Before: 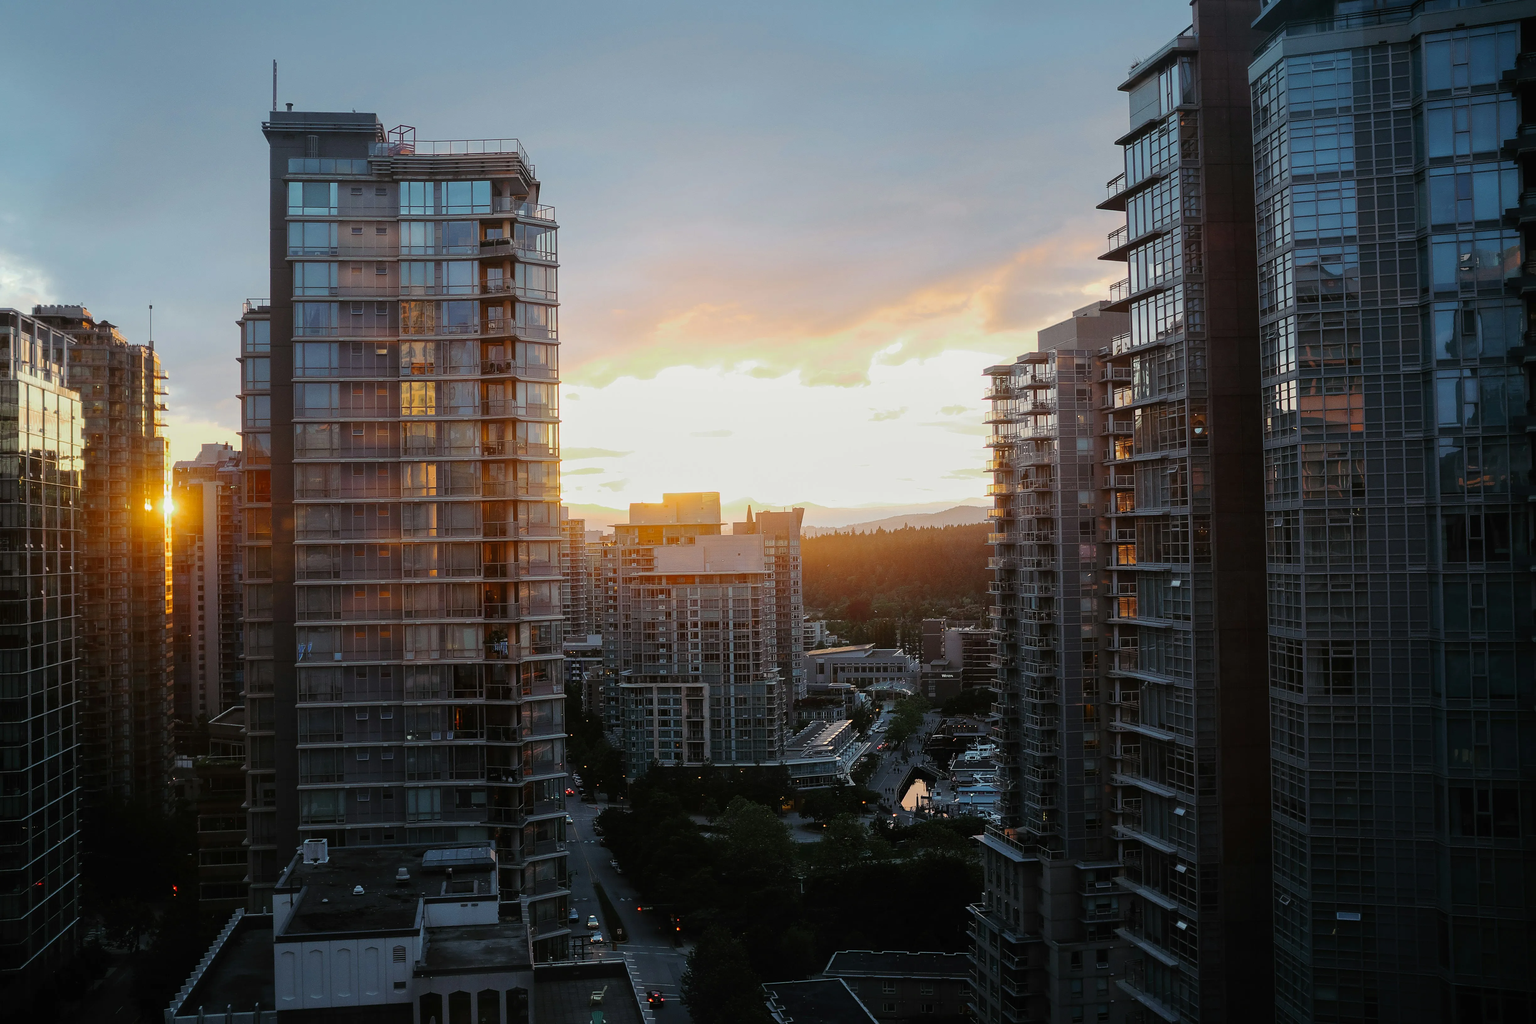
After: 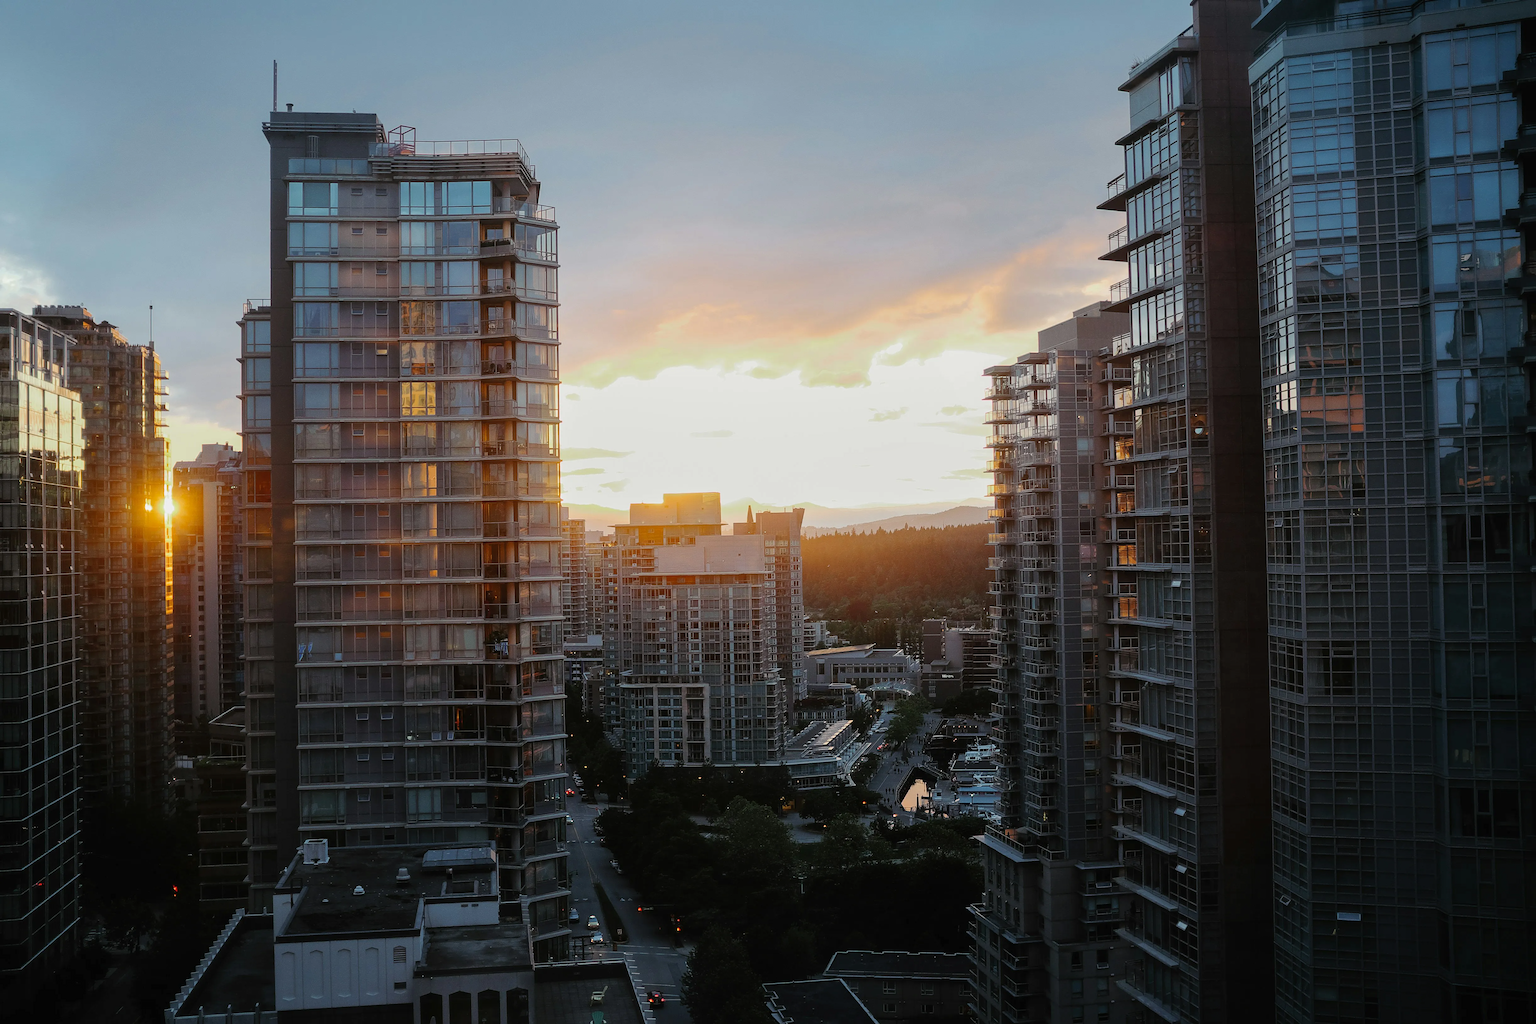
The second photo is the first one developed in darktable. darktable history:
shadows and highlights: radius 127.21, shadows 21.27, highlights -22.48, low approximation 0.01
